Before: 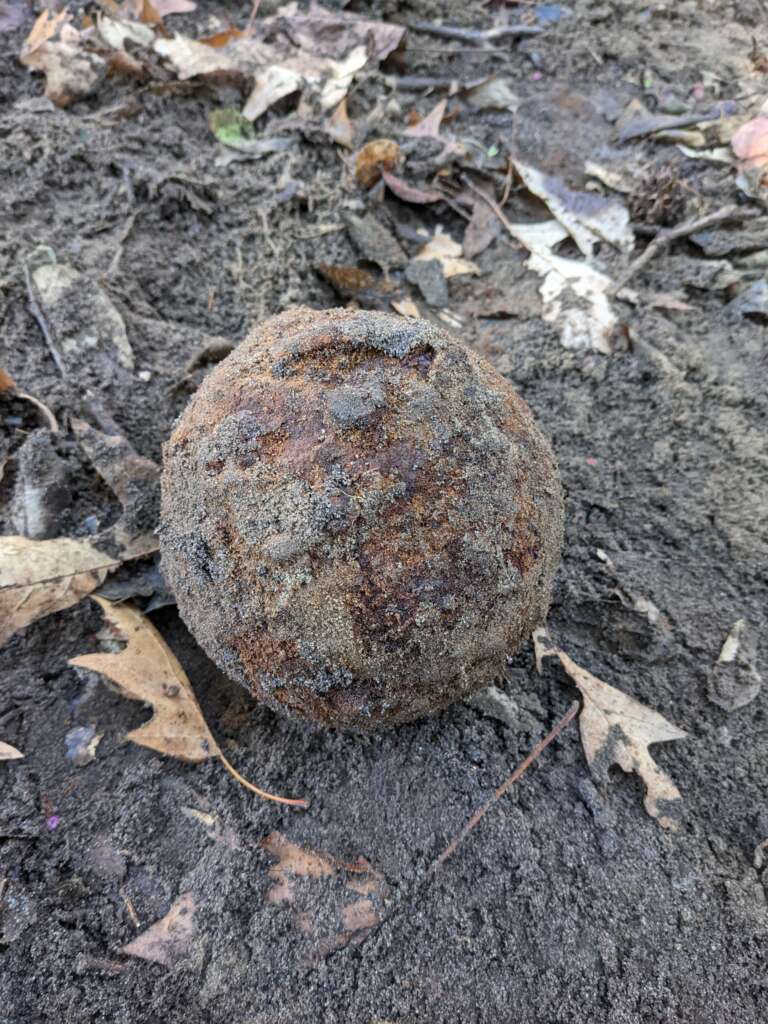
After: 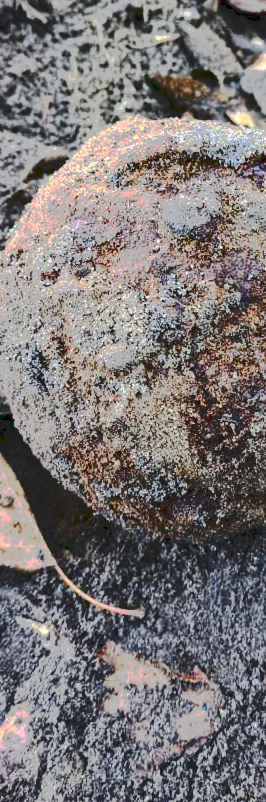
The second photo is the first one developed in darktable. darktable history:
crop and rotate: left 21.591%, top 18.631%, right 43.758%, bottom 2.992%
contrast brightness saturation: contrast 0.306, brightness -0.083, saturation 0.168
exposure: black level correction 0.001, exposure 0.5 EV, compensate highlight preservation false
tone curve: curves: ch0 [(0, 0) (0.003, 0.118) (0.011, 0.118) (0.025, 0.122) (0.044, 0.131) (0.069, 0.142) (0.1, 0.155) (0.136, 0.168) (0.177, 0.183) (0.224, 0.216) (0.277, 0.265) (0.335, 0.337) (0.399, 0.415) (0.468, 0.506) (0.543, 0.586) (0.623, 0.665) (0.709, 0.716) (0.801, 0.737) (0.898, 0.744) (1, 1)], preserve colors none
